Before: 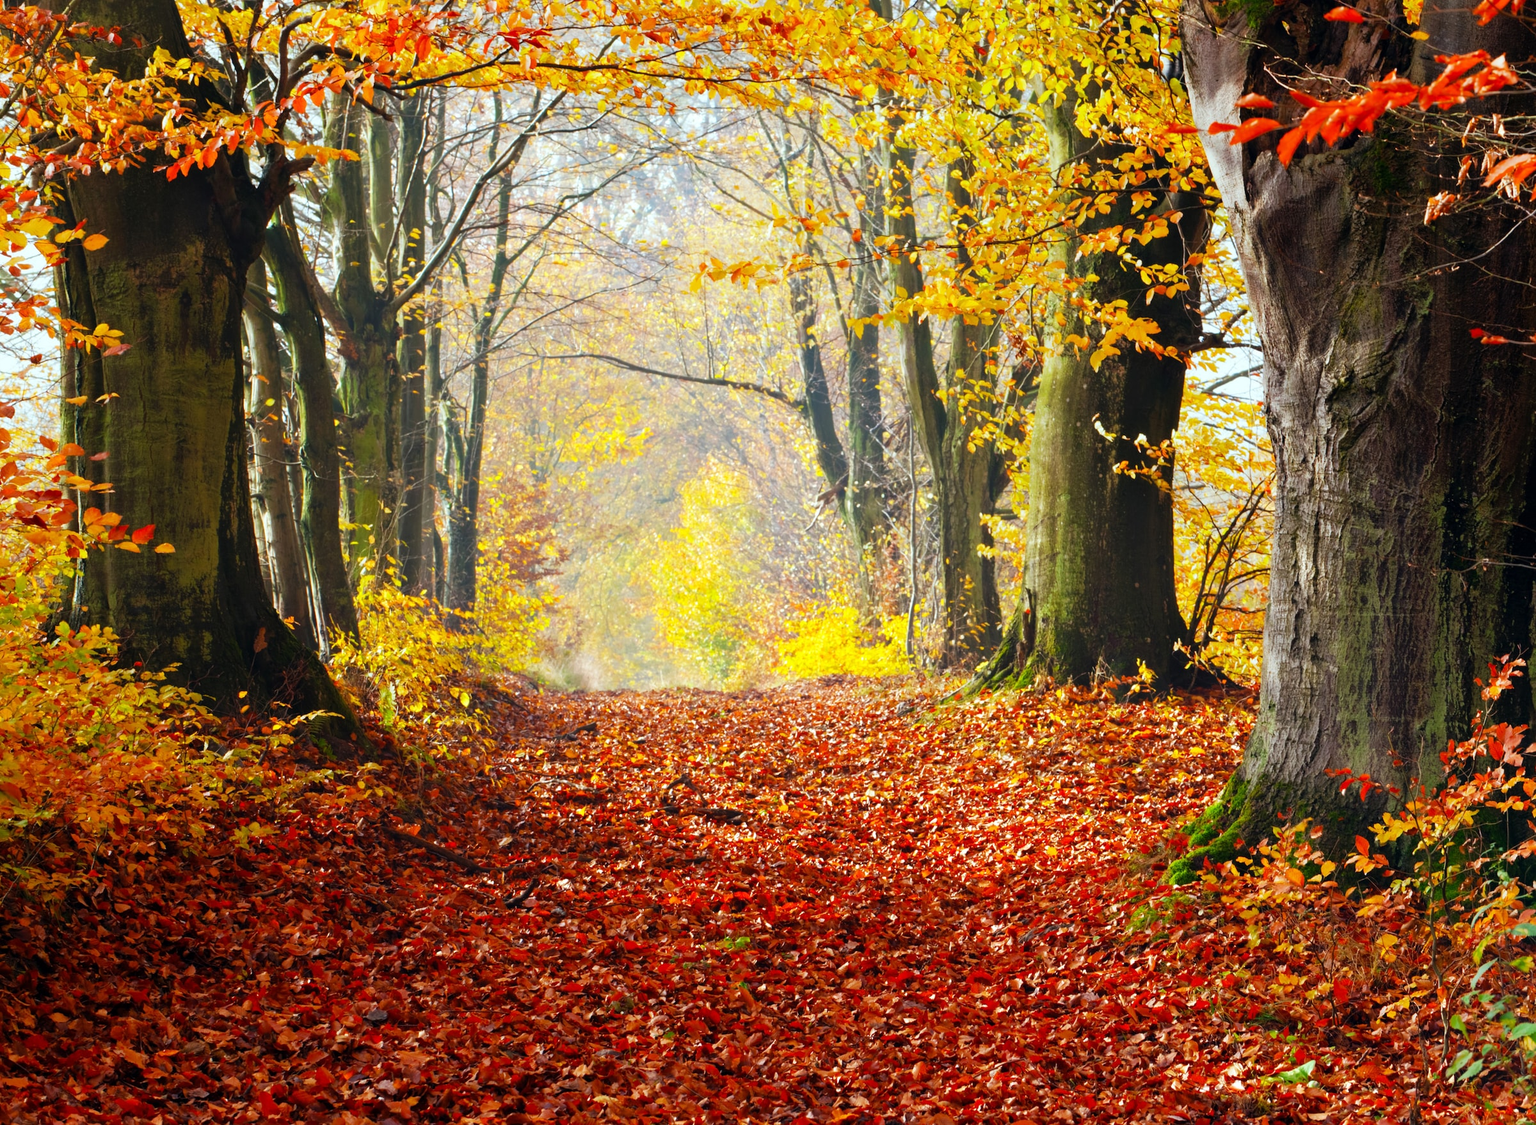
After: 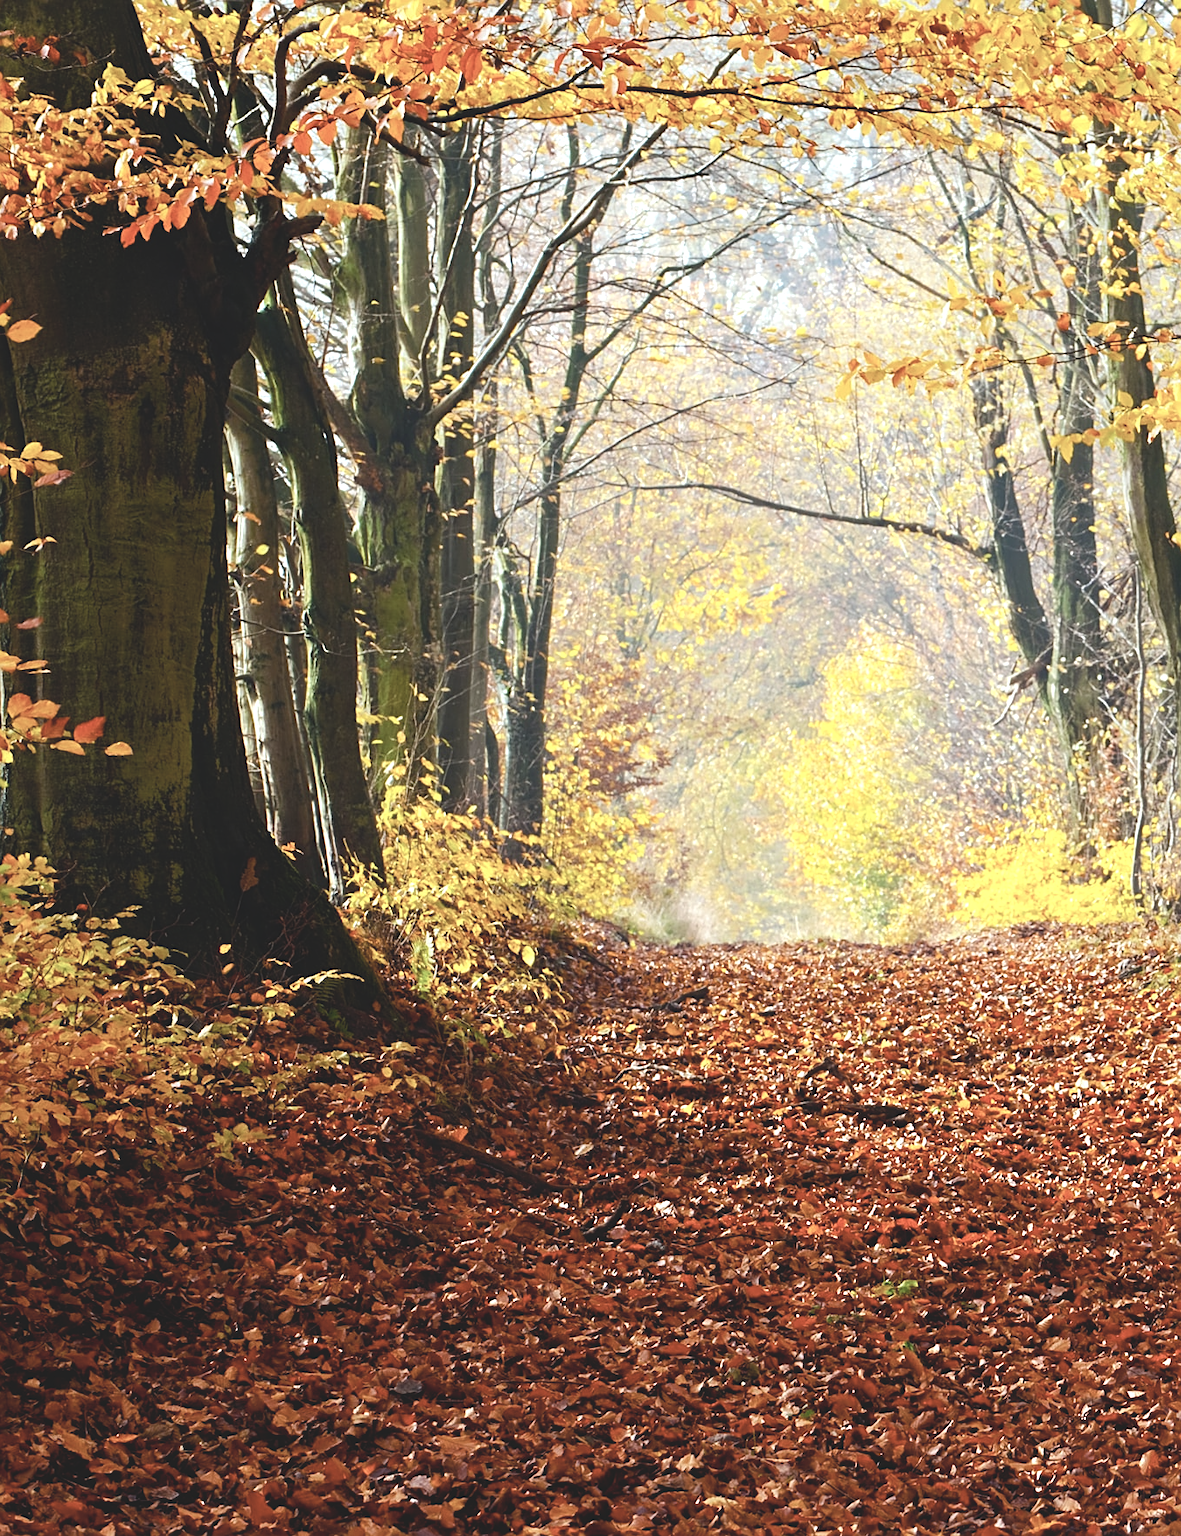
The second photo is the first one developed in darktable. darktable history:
color balance rgb: shadows lift › luminance -20%, power › hue 72.24°, highlights gain › luminance 15%, global offset › hue 171.6°, perceptual saturation grading › highlights -15%, perceptual saturation grading › shadows 25%, global vibrance 30%, contrast 10%
contrast brightness saturation: contrast -0.26, saturation -0.43
tone equalizer: -8 EV -0.417 EV, -7 EV -0.389 EV, -6 EV -0.333 EV, -5 EV -0.222 EV, -3 EV 0.222 EV, -2 EV 0.333 EV, -1 EV 0.389 EV, +0 EV 0.417 EV, edges refinement/feathering 500, mask exposure compensation -1.57 EV, preserve details no
sharpen: on, module defaults
crop: left 5.114%, right 38.589%
